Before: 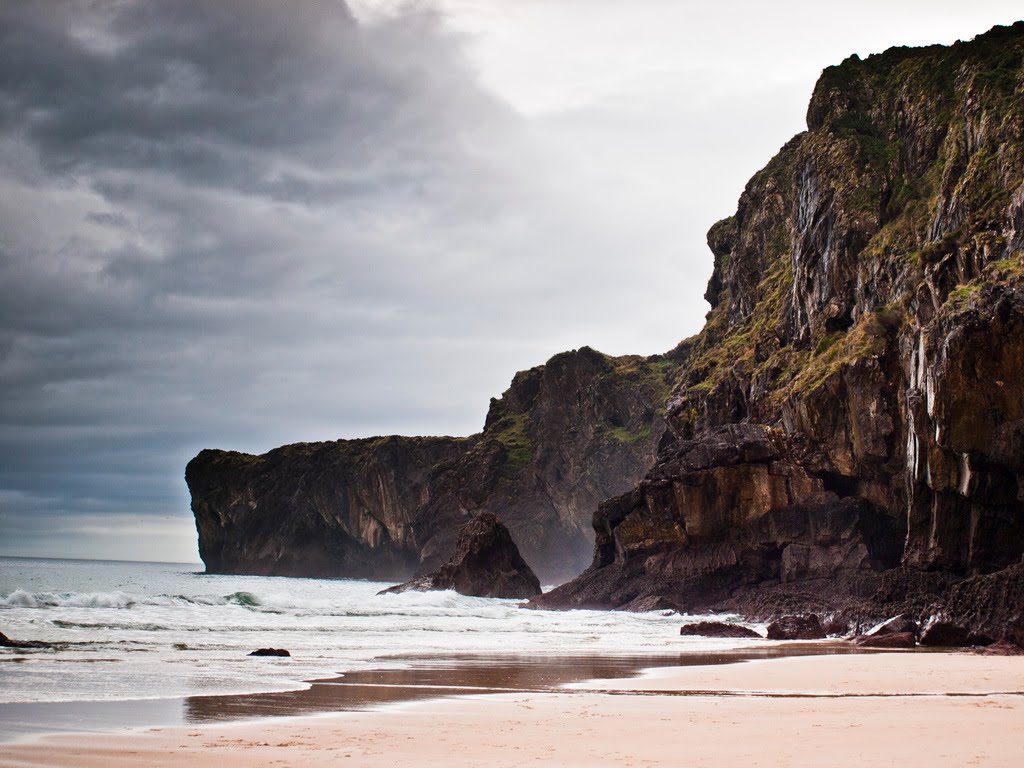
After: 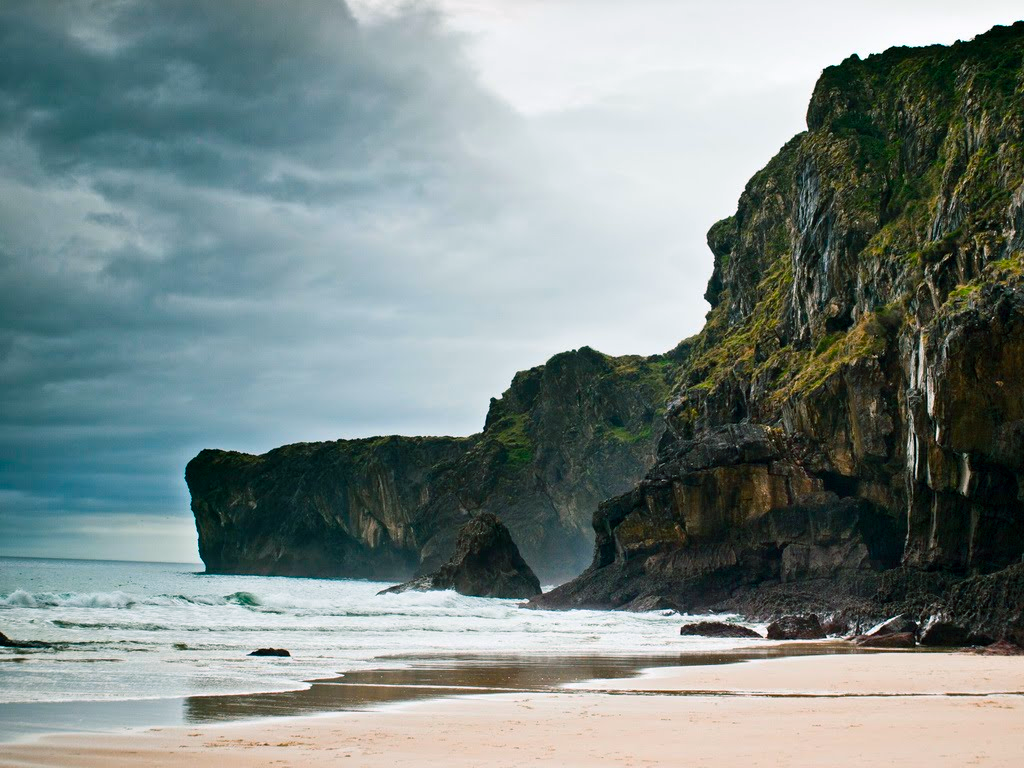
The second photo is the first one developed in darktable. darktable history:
color balance rgb: power › chroma 2.13%, power › hue 167.13°, perceptual saturation grading › global saturation 29.62%
